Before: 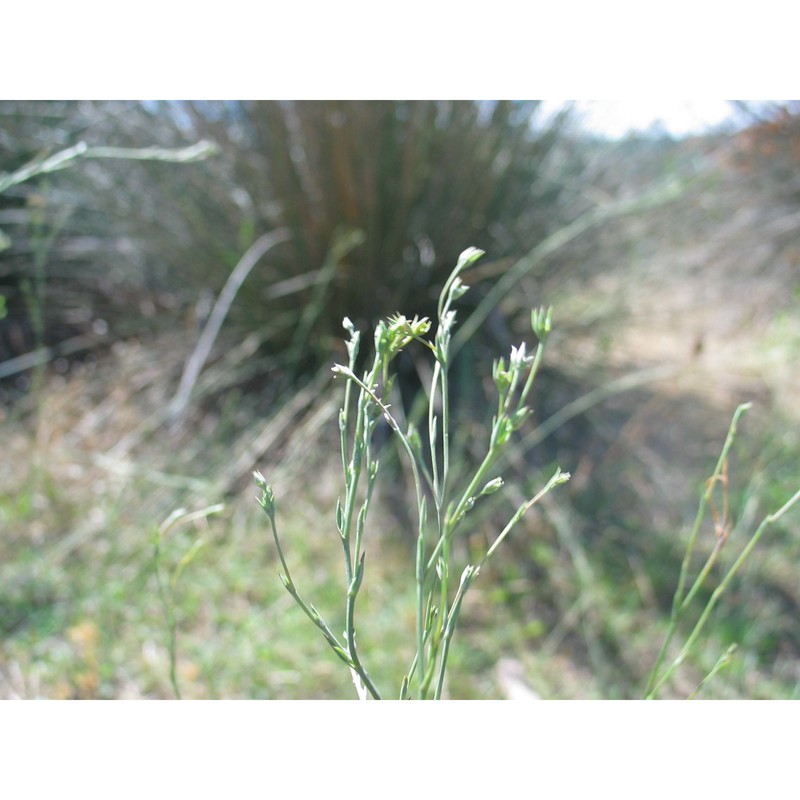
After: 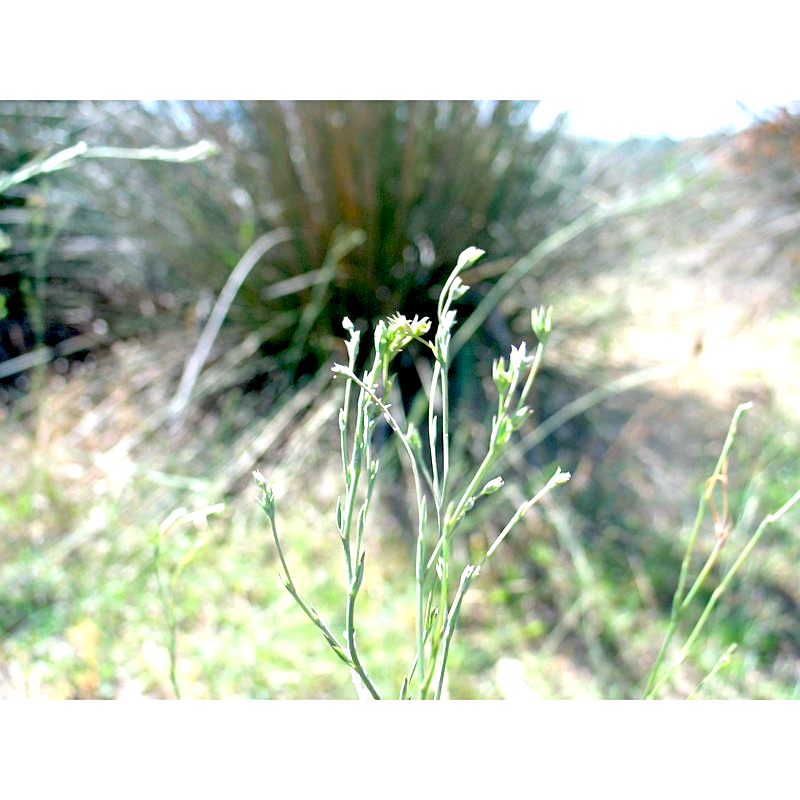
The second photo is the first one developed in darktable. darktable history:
sharpen: amount 0.214
exposure: black level correction 0.036, exposure 0.902 EV, compensate highlight preservation false
